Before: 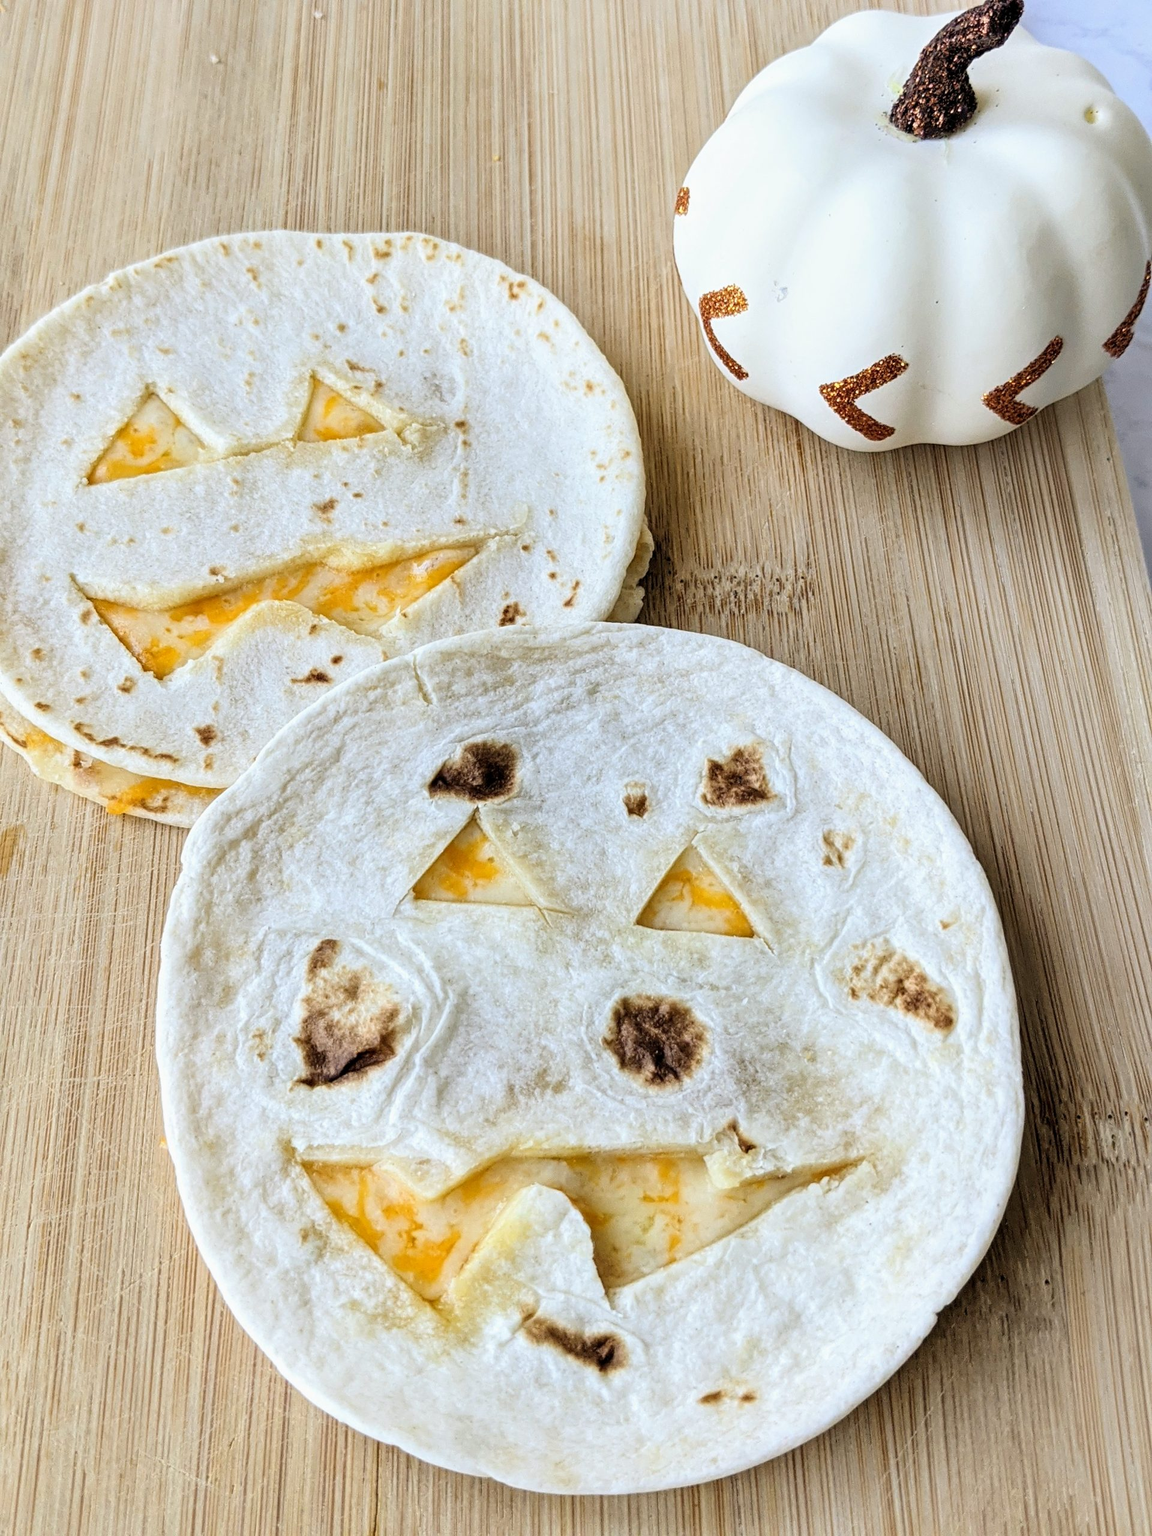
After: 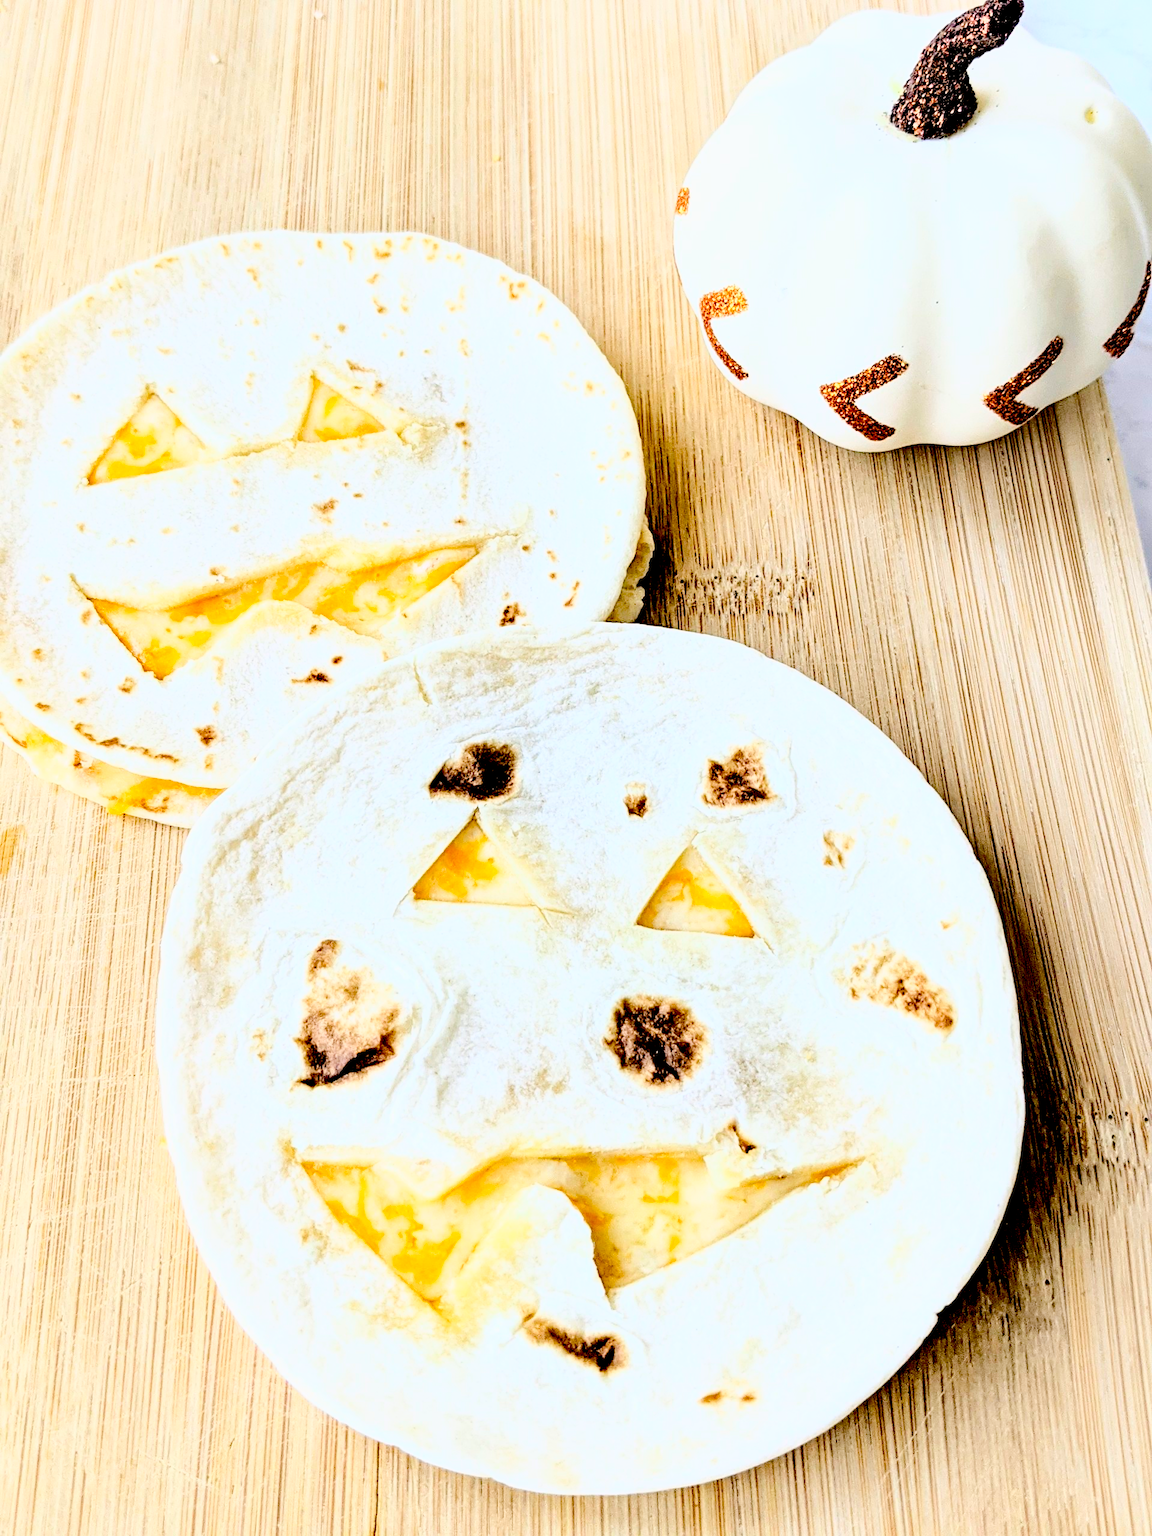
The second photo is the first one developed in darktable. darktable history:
base curve: curves: ch0 [(0, 0) (0.025, 0.046) (0.112, 0.277) (0.467, 0.74) (0.814, 0.929) (1, 0.942)]
exposure: black level correction 0.032, exposure 0.334 EV, compensate exposure bias true, compensate highlight preservation false
